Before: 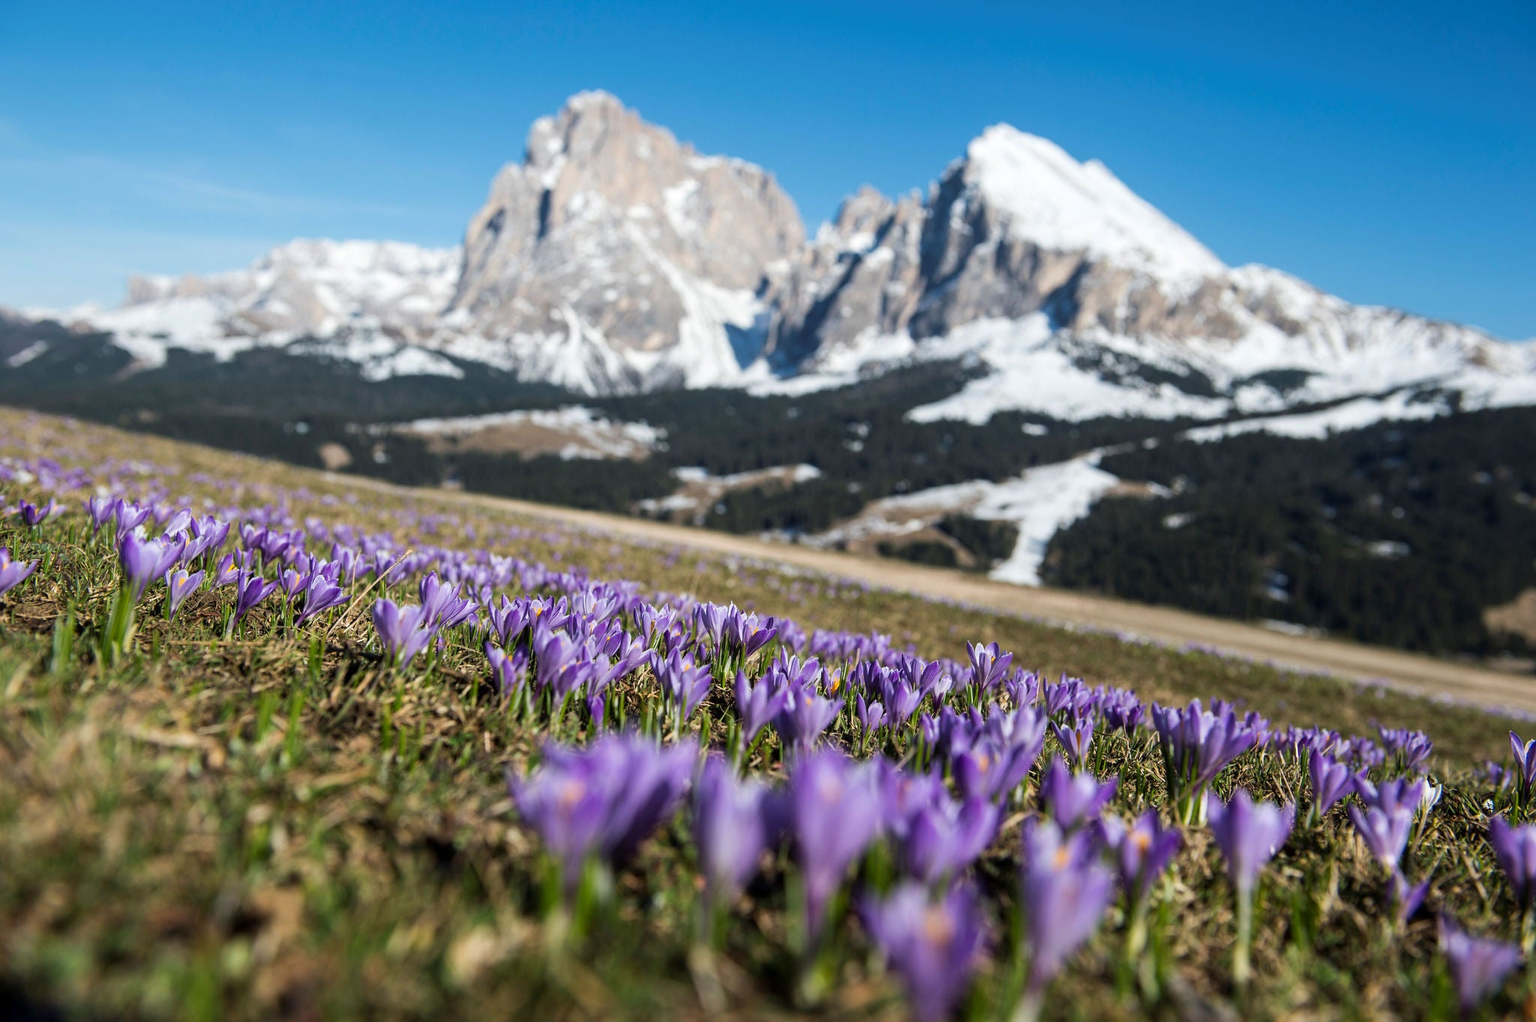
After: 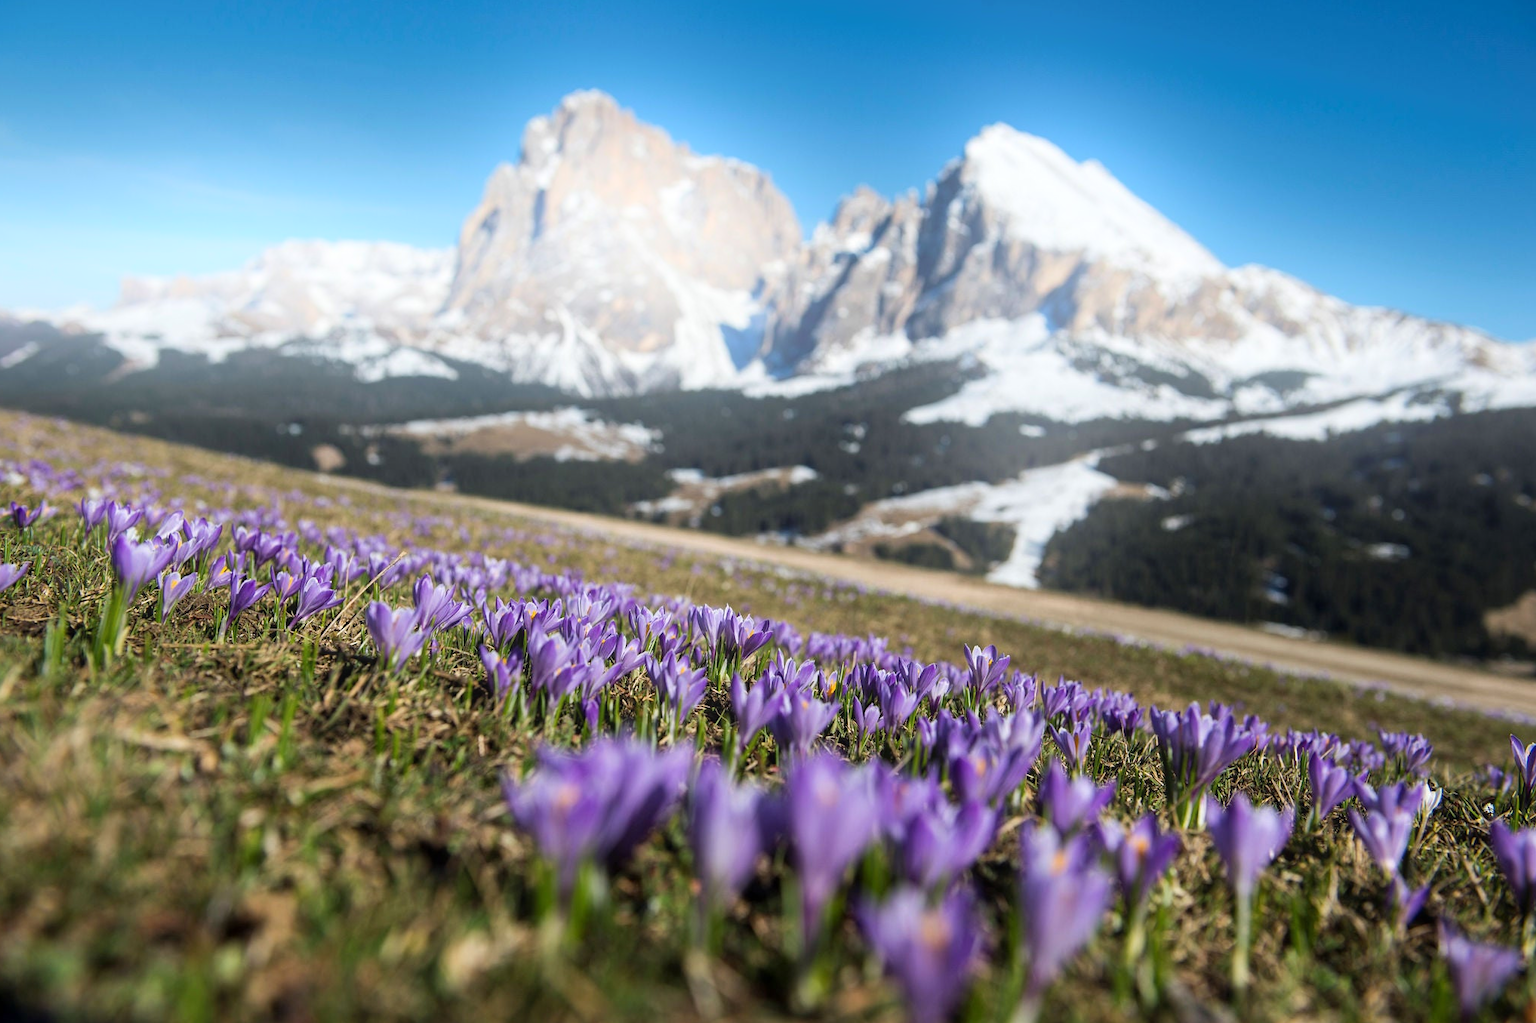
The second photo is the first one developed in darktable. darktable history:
bloom: on, module defaults
crop and rotate: left 0.614%, top 0.179%, bottom 0.309%
